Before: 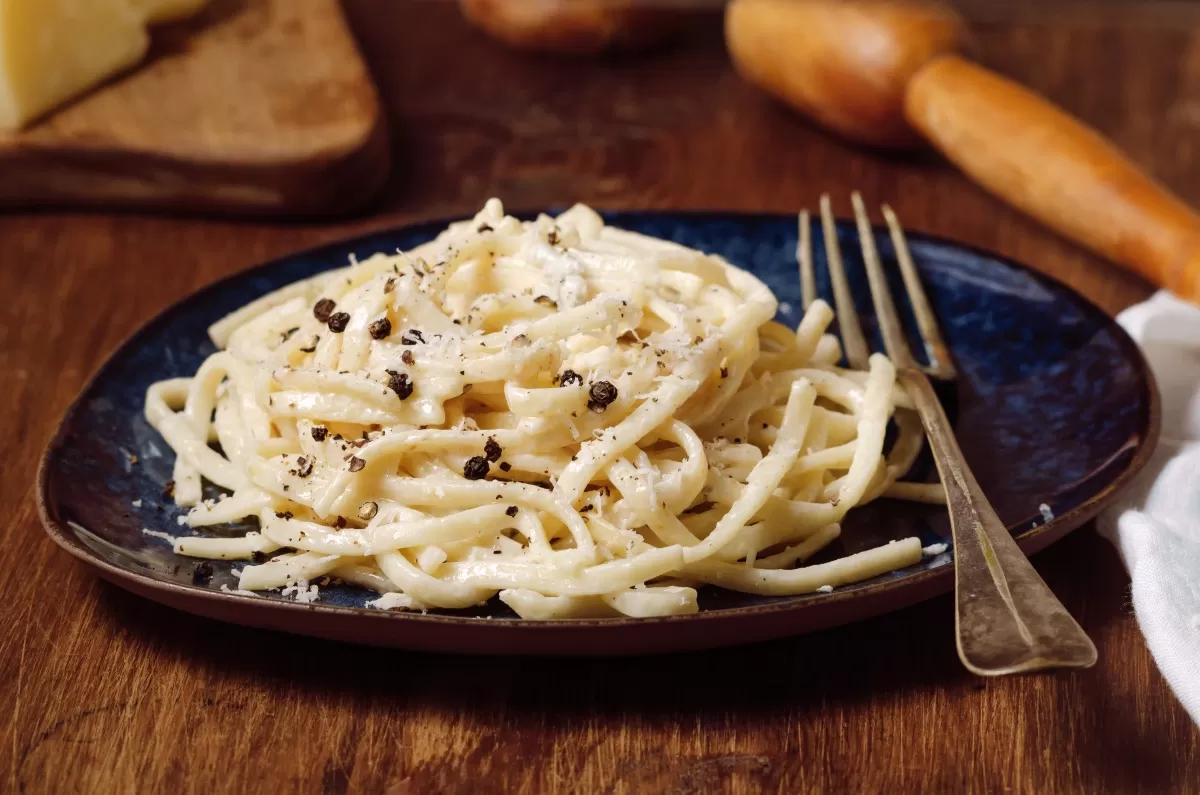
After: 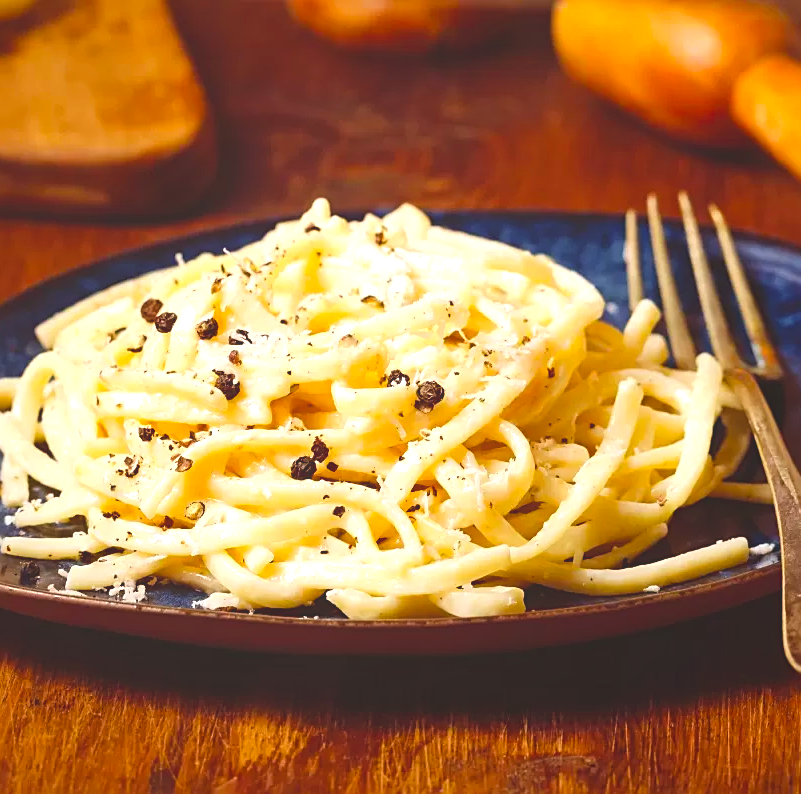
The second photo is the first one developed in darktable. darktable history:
crop and rotate: left 14.473%, right 18.768%
local contrast: detail 69%
color balance rgb: power › chroma 0.666%, power › hue 60°, global offset › luminance 0.471%, global offset › hue 168.52°, perceptual saturation grading › global saturation 25.919%, perceptual brilliance grading › global brilliance 2.962%, perceptual brilliance grading › highlights -3.444%, perceptual brilliance grading › shadows 2.884%
sharpen: on, module defaults
levels: levels [0, 0.374, 0.749]
